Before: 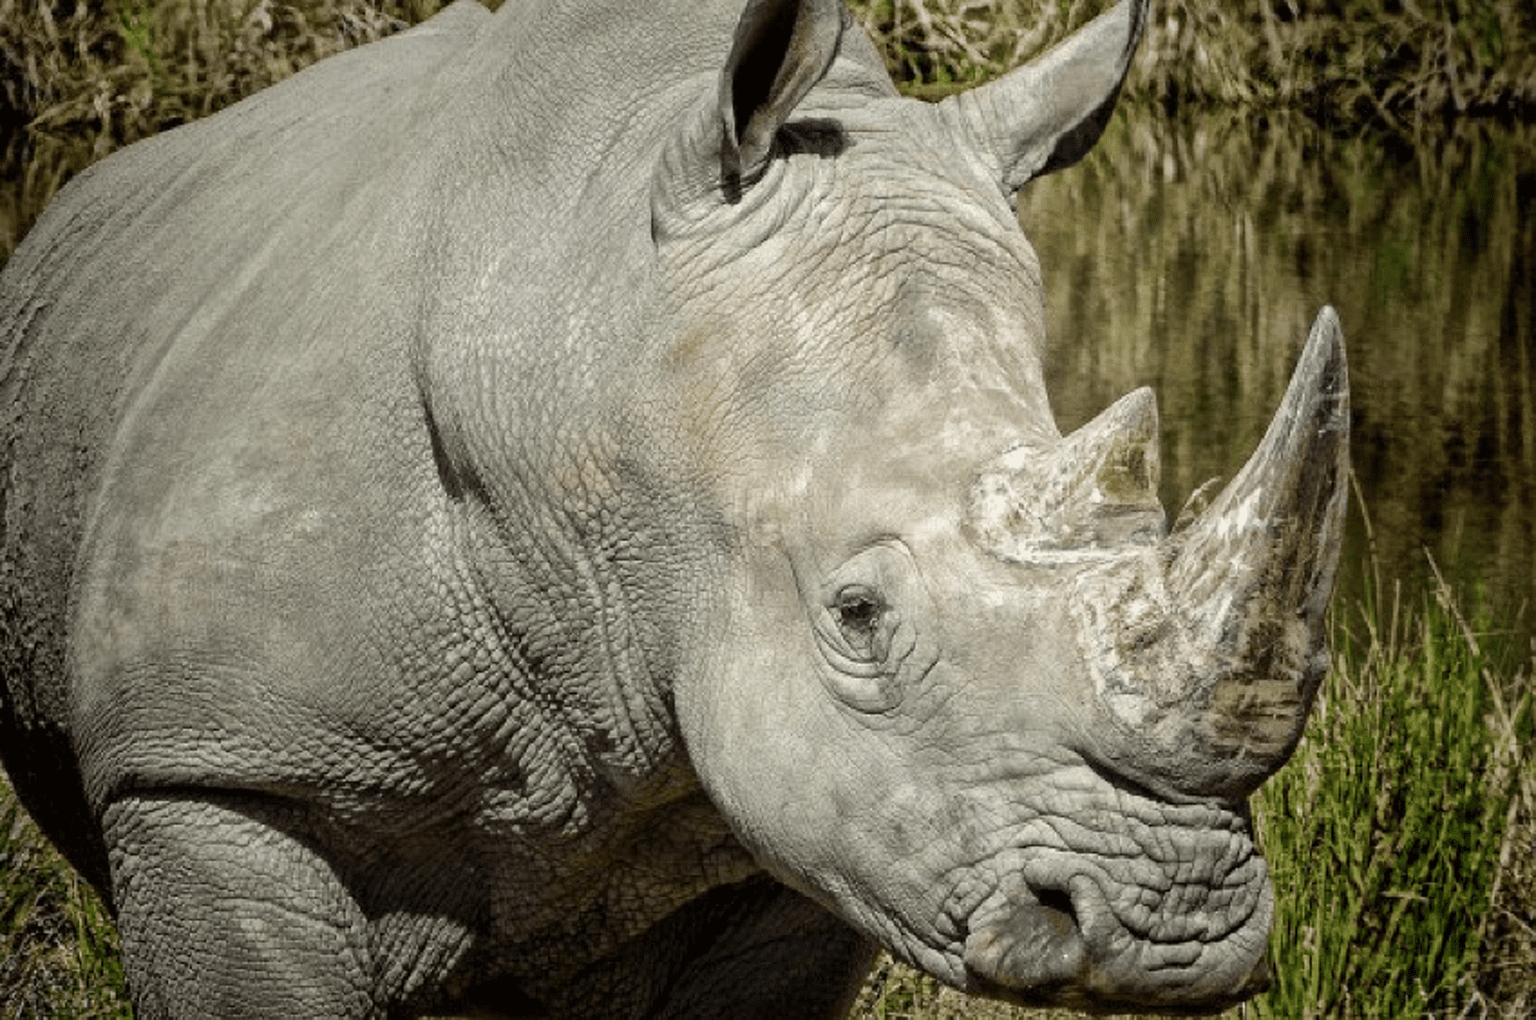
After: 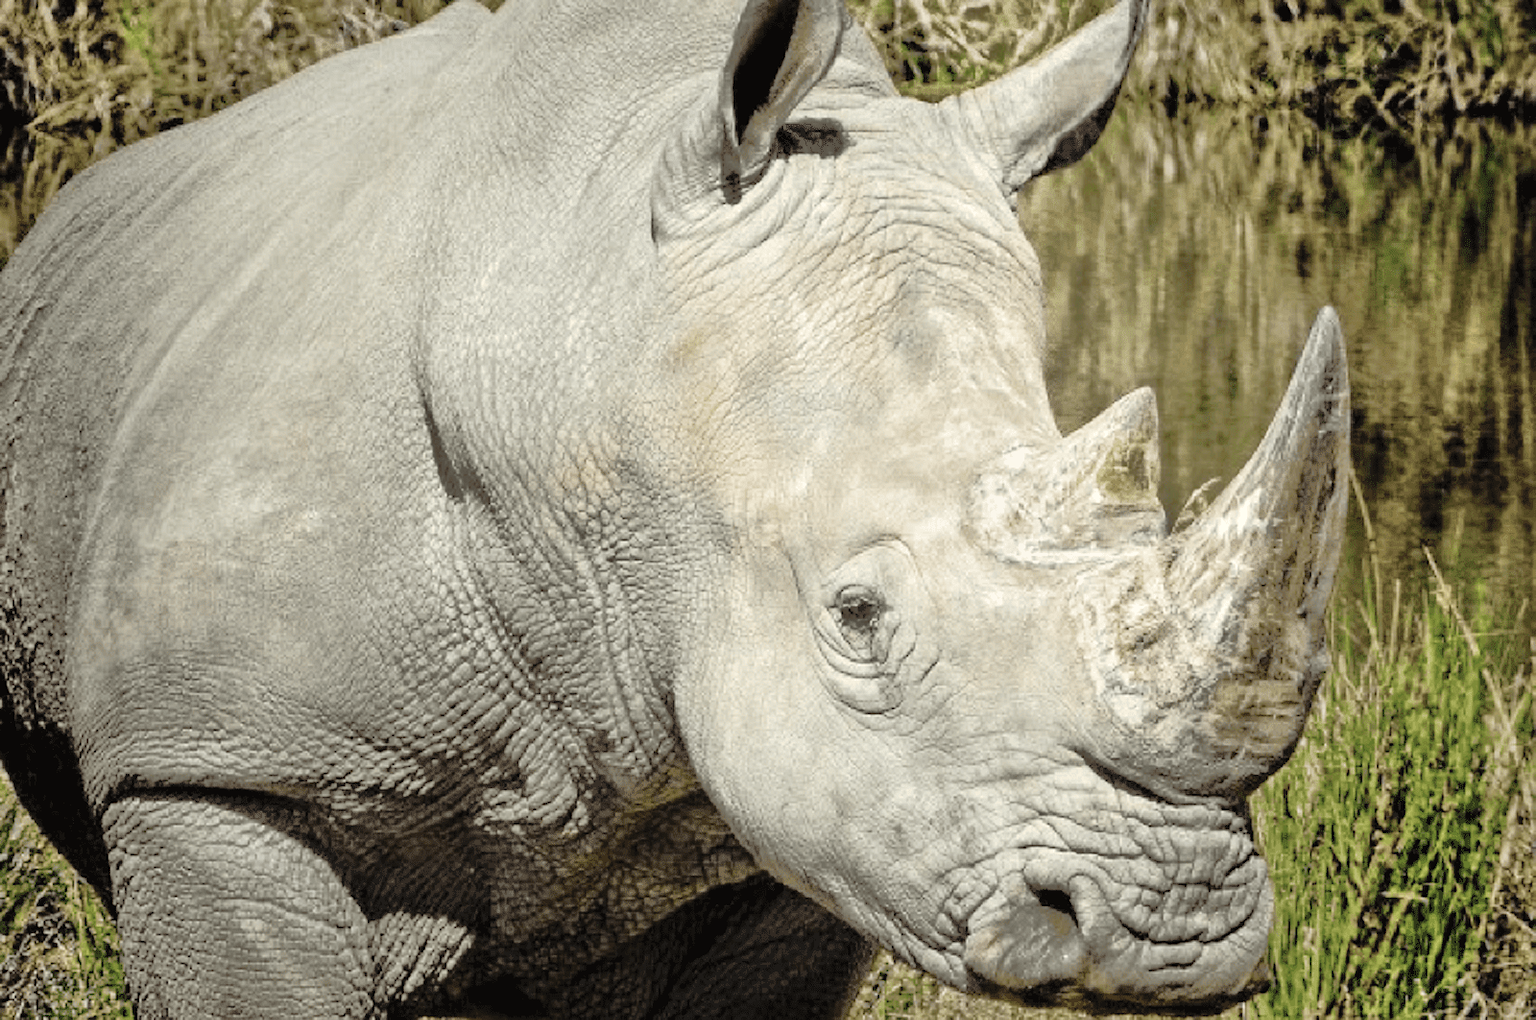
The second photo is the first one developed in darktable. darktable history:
tone equalizer: -8 EV -0.528 EV, -7 EV -0.319 EV, -6 EV -0.083 EV, -5 EV 0.413 EV, -4 EV 0.985 EV, -3 EV 0.791 EV, -2 EV -0.01 EV, -1 EV 0.14 EV, +0 EV -0.012 EV, smoothing 1
contrast brightness saturation: contrast 0.14, brightness 0.21
